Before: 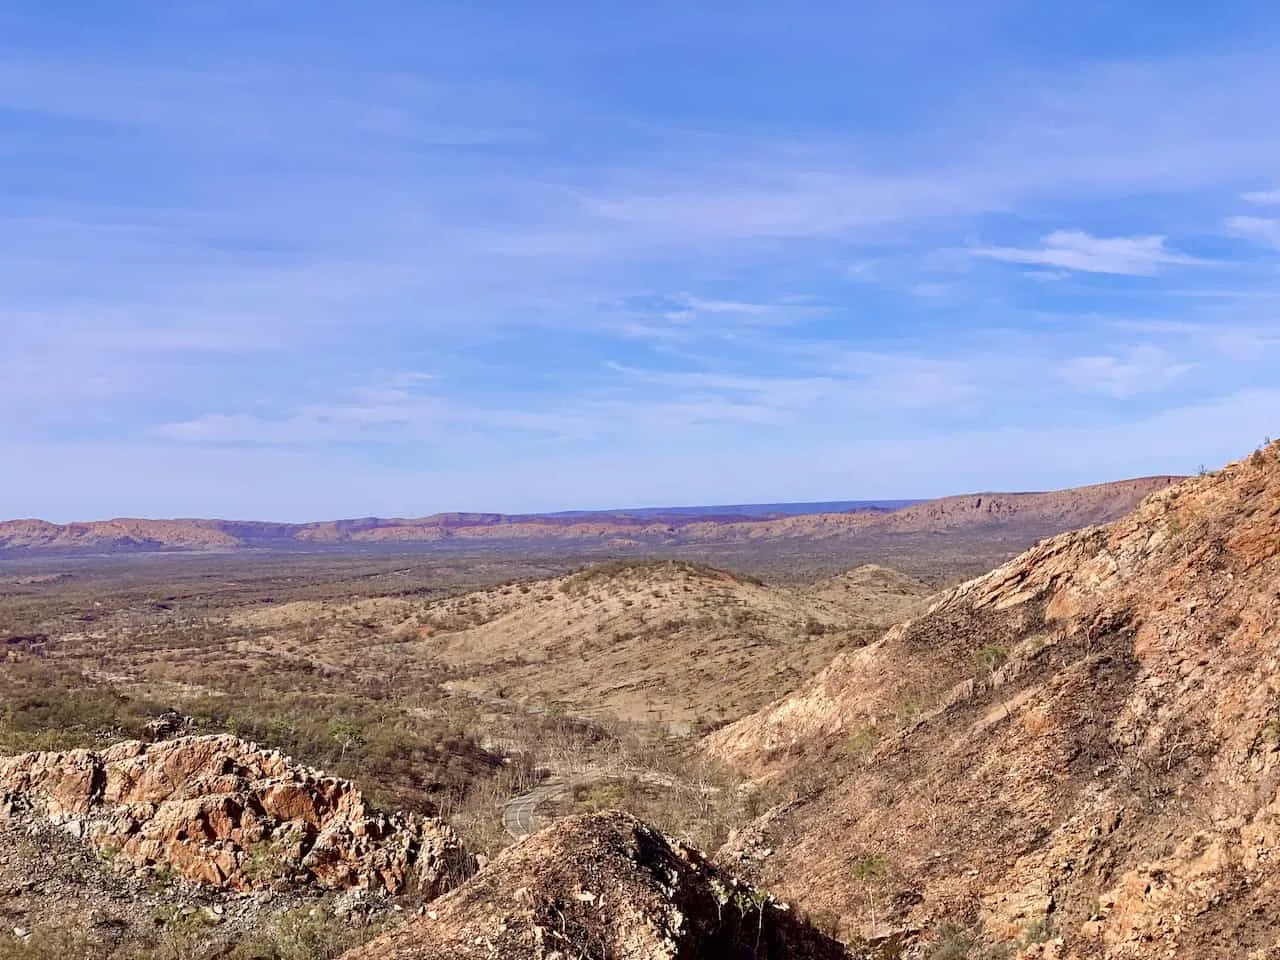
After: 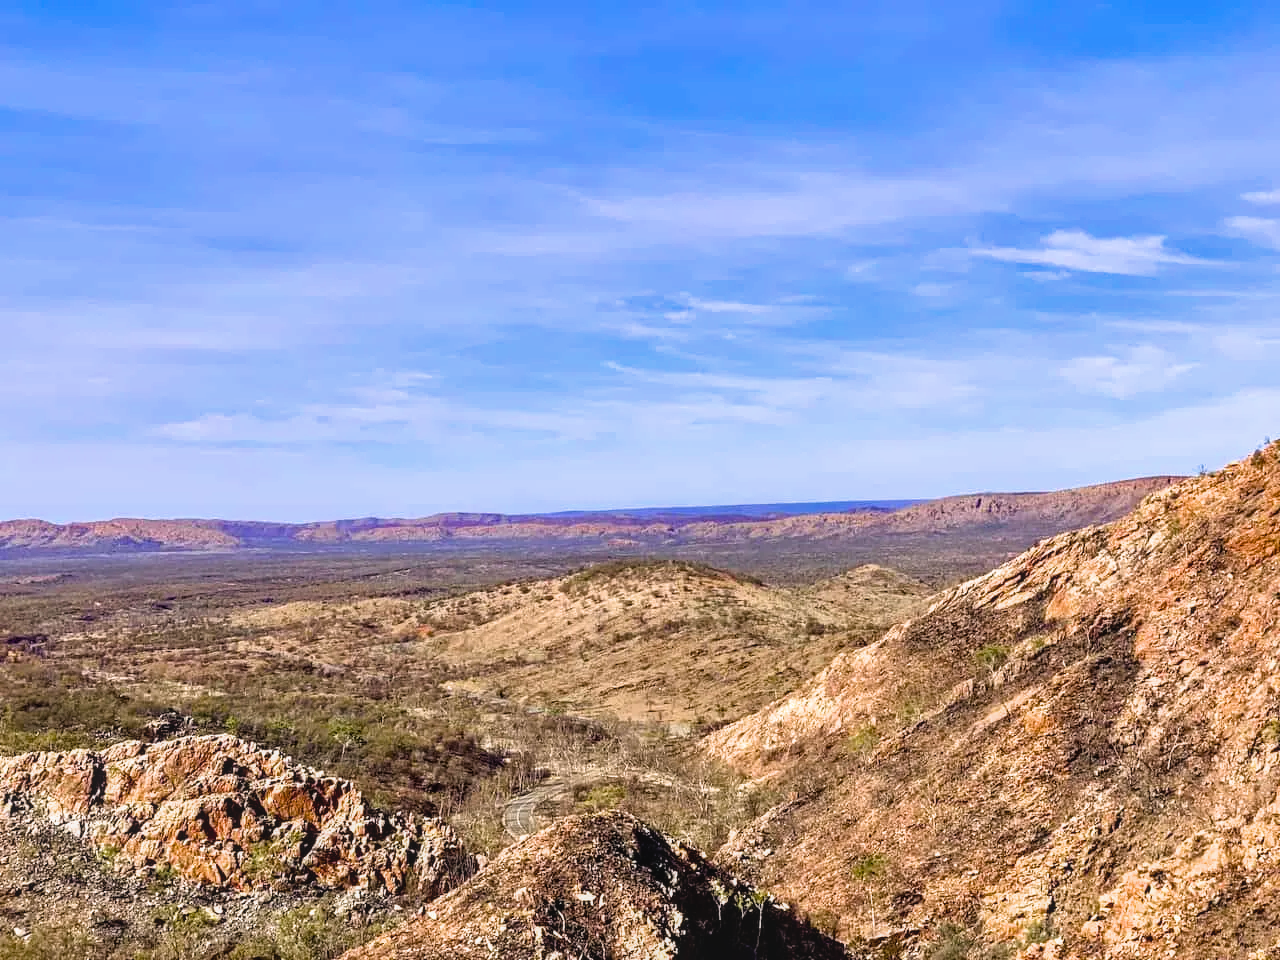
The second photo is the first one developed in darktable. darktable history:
shadows and highlights: shadows 75, highlights -25, soften with gaussian
local contrast: detail 110%
filmic rgb: black relative exposure -9.08 EV, white relative exposure 2.3 EV, hardness 7.49
bloom: size 13.65%, threshold 98.39%, strength 4.82%
color balance rgb: linear chroma grading › global chroma 15%, perceptual saturation grading › global saturation 30%
color balance: mode lift, gamma, gain (sRGB), lift [1, 1, 1.022, 1.026]
